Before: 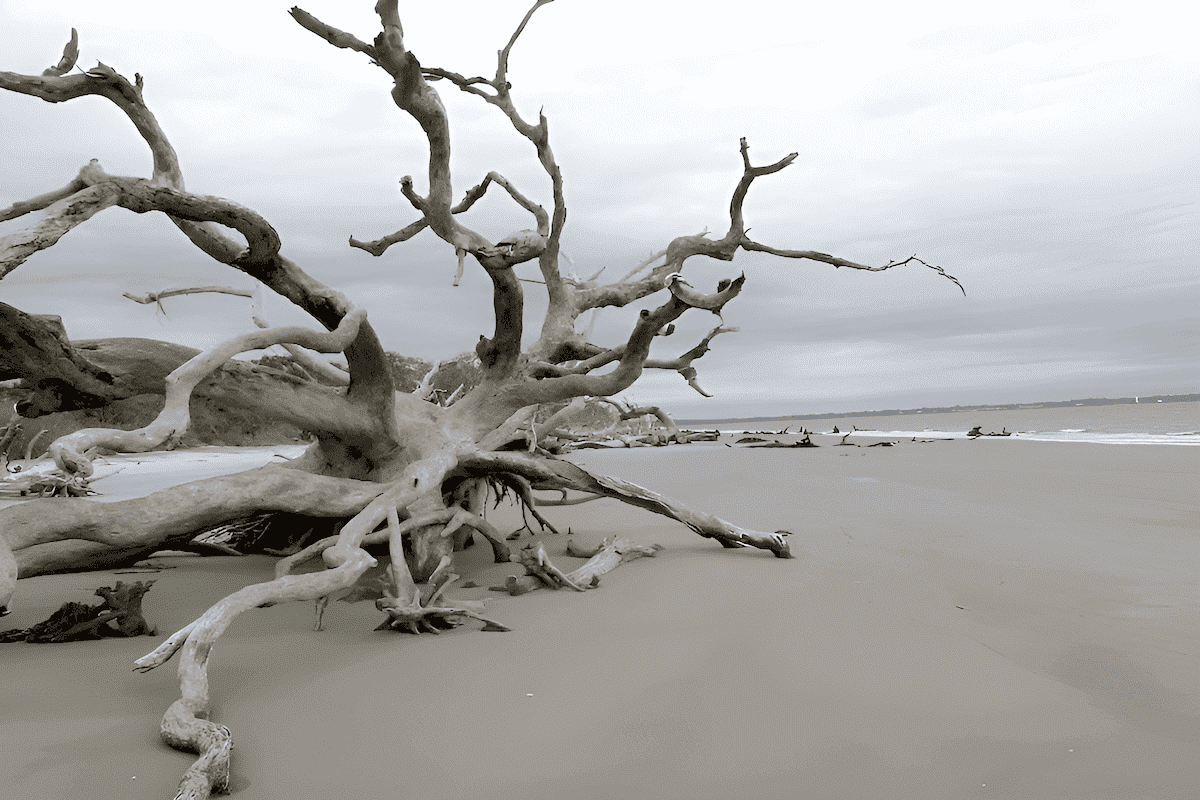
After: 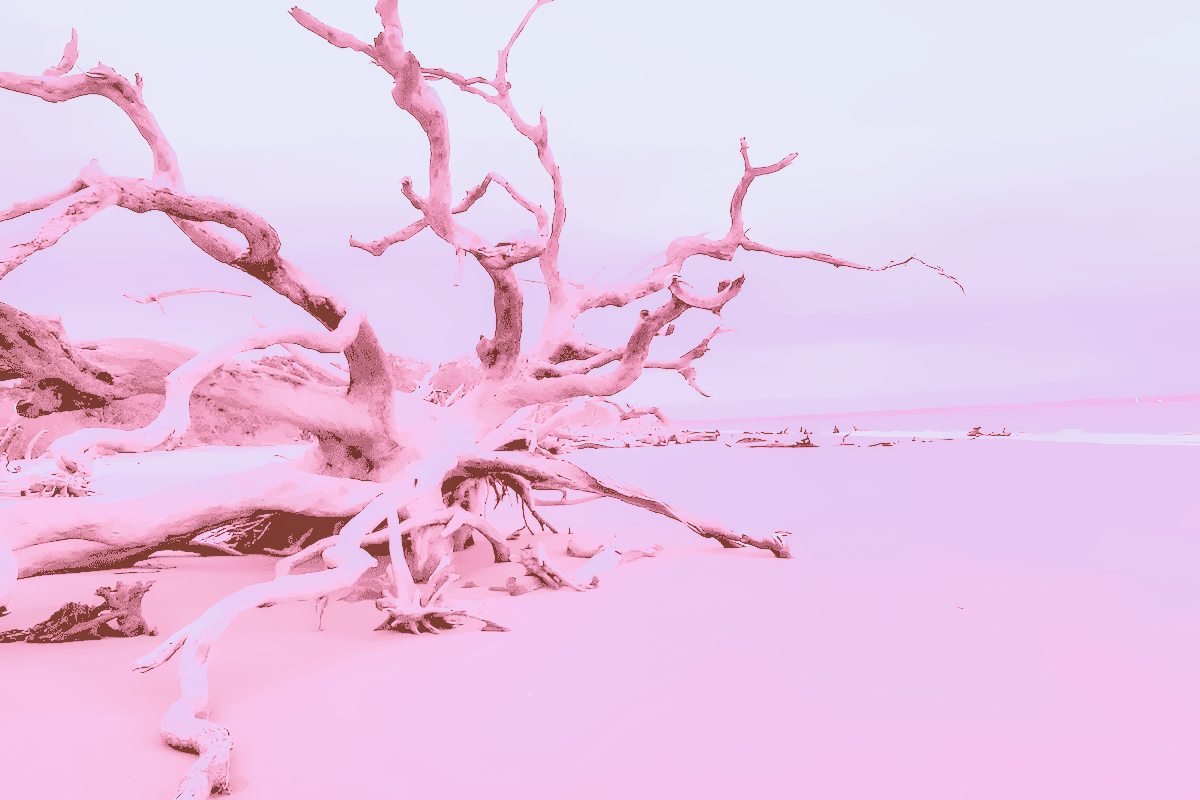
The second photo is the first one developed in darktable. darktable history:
white balance: red 2.229, blue 1.46
highlight reconstruction: on, module defaults
hot pixels: on, module defaults
denoise (profiled): preserve shadows 1.52, scattering 0.002, a [-1, 0, 0], compensate highlight preservation false
lens correction: scale 1, crop 1, focal 16, aperture 5.6, distance 1000, camera "Canon EOS RP", lens "Canon RF 16mm F2.8 STM"
haze removal: compatibility mode true, adaptive false
exposure "Canon RP Default?": black level correction 0, exposure 1.1 EV, compensate exposure bias true, compensate highlight preservation false
color calibration "As Shot": illuminant as shot in camera, x 0.358, y 0.373, temperature 4628.91 K
filmic rgb: black relative exposure -7.65 EV, white relative exposure 4.56 EV, hardness 3.61, contrast 1.25
shadows and highlights: on, module defaults
local contrast: on, module defaults
velvia: on, module defaults
color balance rgb "basic colorfulness: standard": perceptual saturation grading › global saturation 20%, perceptual saturation grading › highlights -25%, perceptual saturation grading › shadows 25%
